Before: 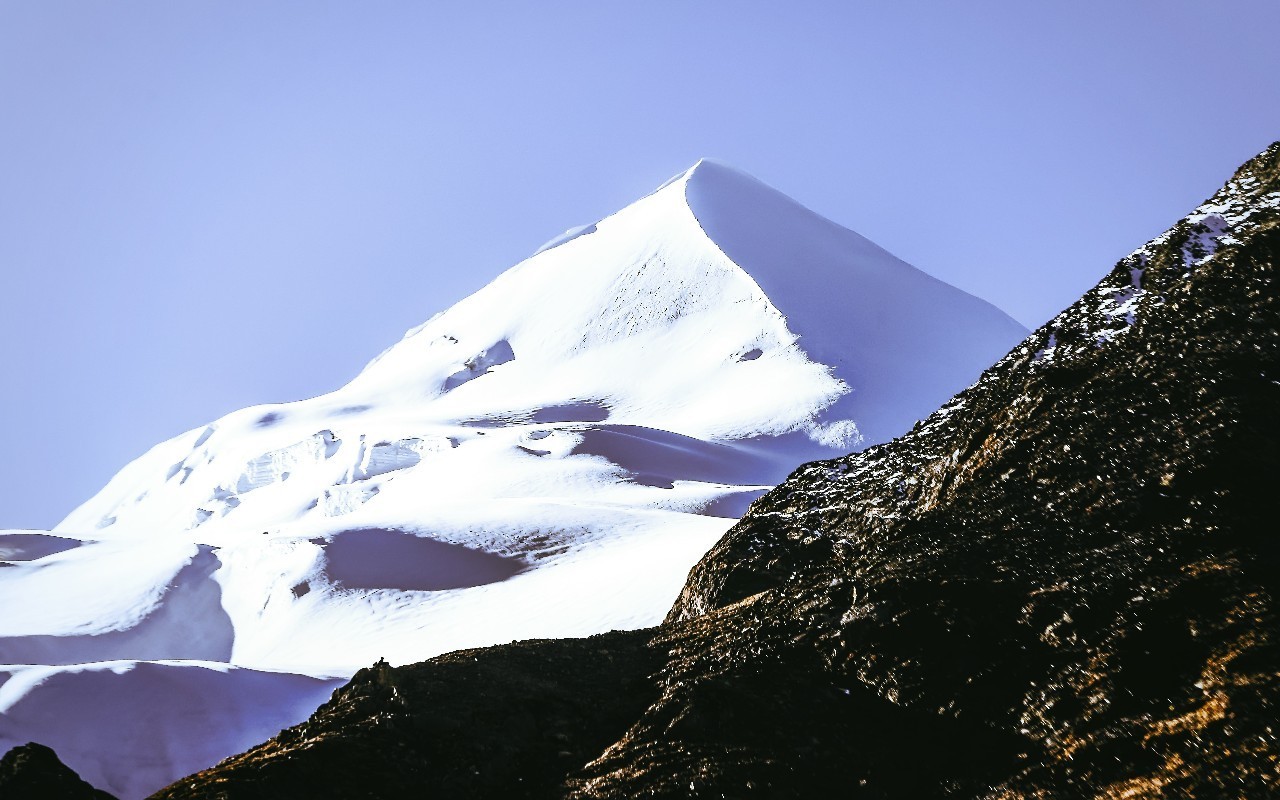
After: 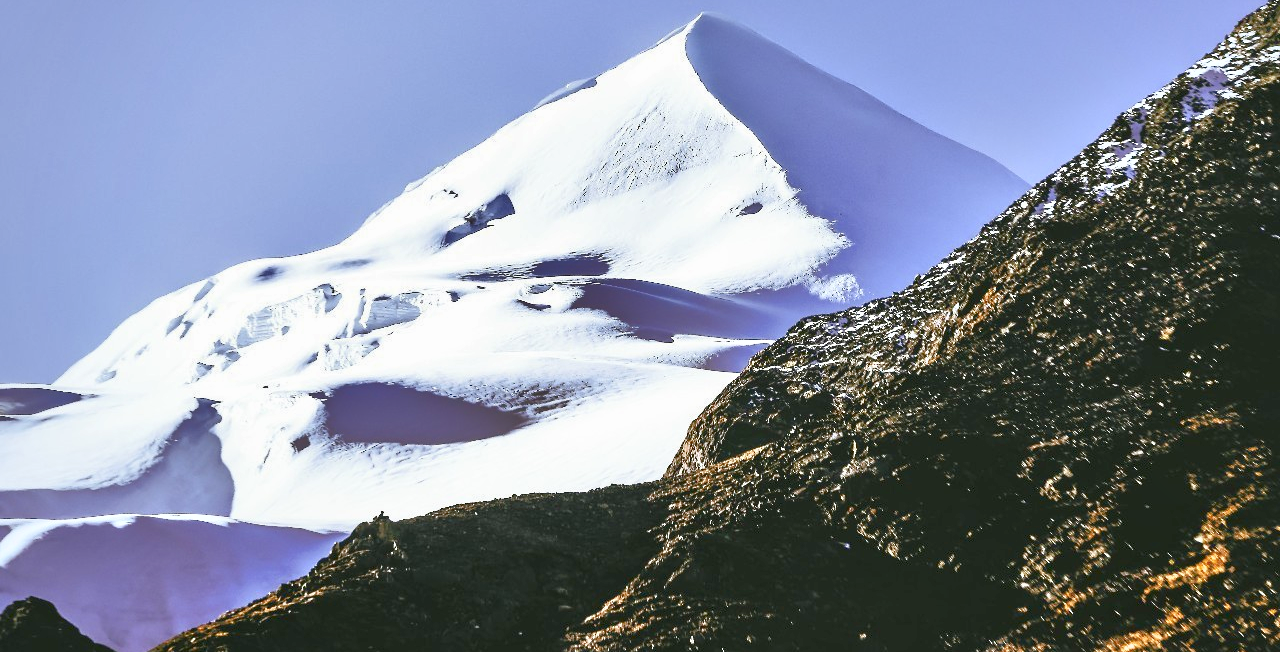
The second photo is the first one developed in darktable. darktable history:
shadows and highlights: shadows 22.31, highlights -48.71, soften with gaussian
crop and rotate: top 18.446%
tone equalizer: -8 EV 1.97 EV, -7 EV 1.99 EV, -6 EV 1.96 EV, -5 EV 1.98 EV, -4 EV 2 EV, -3 EV 1.49 EV, -2 EV 0.995 EV, -1 EV 0.518 EV
